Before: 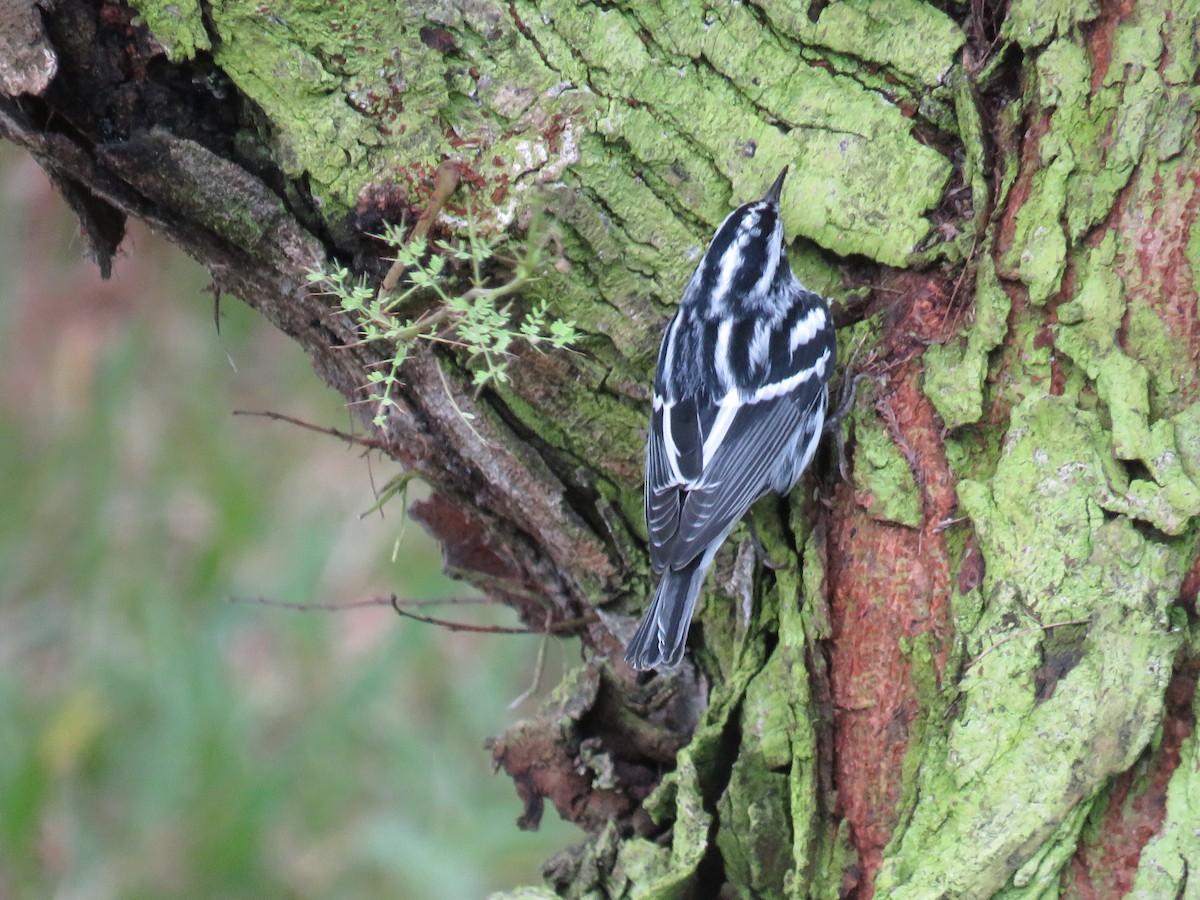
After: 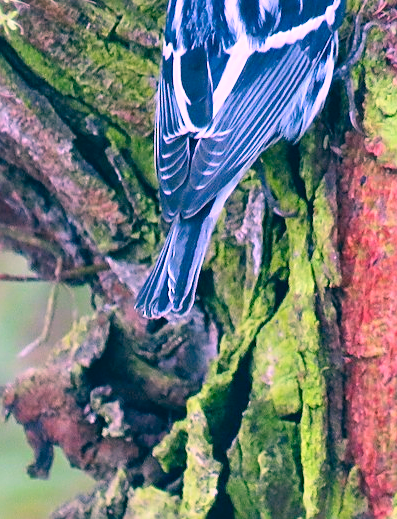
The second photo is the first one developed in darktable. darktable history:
crop: left 40.878%, top 39.176%, right 25.993%, bottom 3.081%
sharpen: on, module defaults
contrast brightness saturation: contrast 0.2, brightness 0.16, saturation 0.22
rotate and perspective: automatic cropping original format, crop left 0, crop top 0
color correction: highlights a* 17.03, highlights b* 0.205, shadows a* -15.38, shadows b* -14.56, saturation 1.5
